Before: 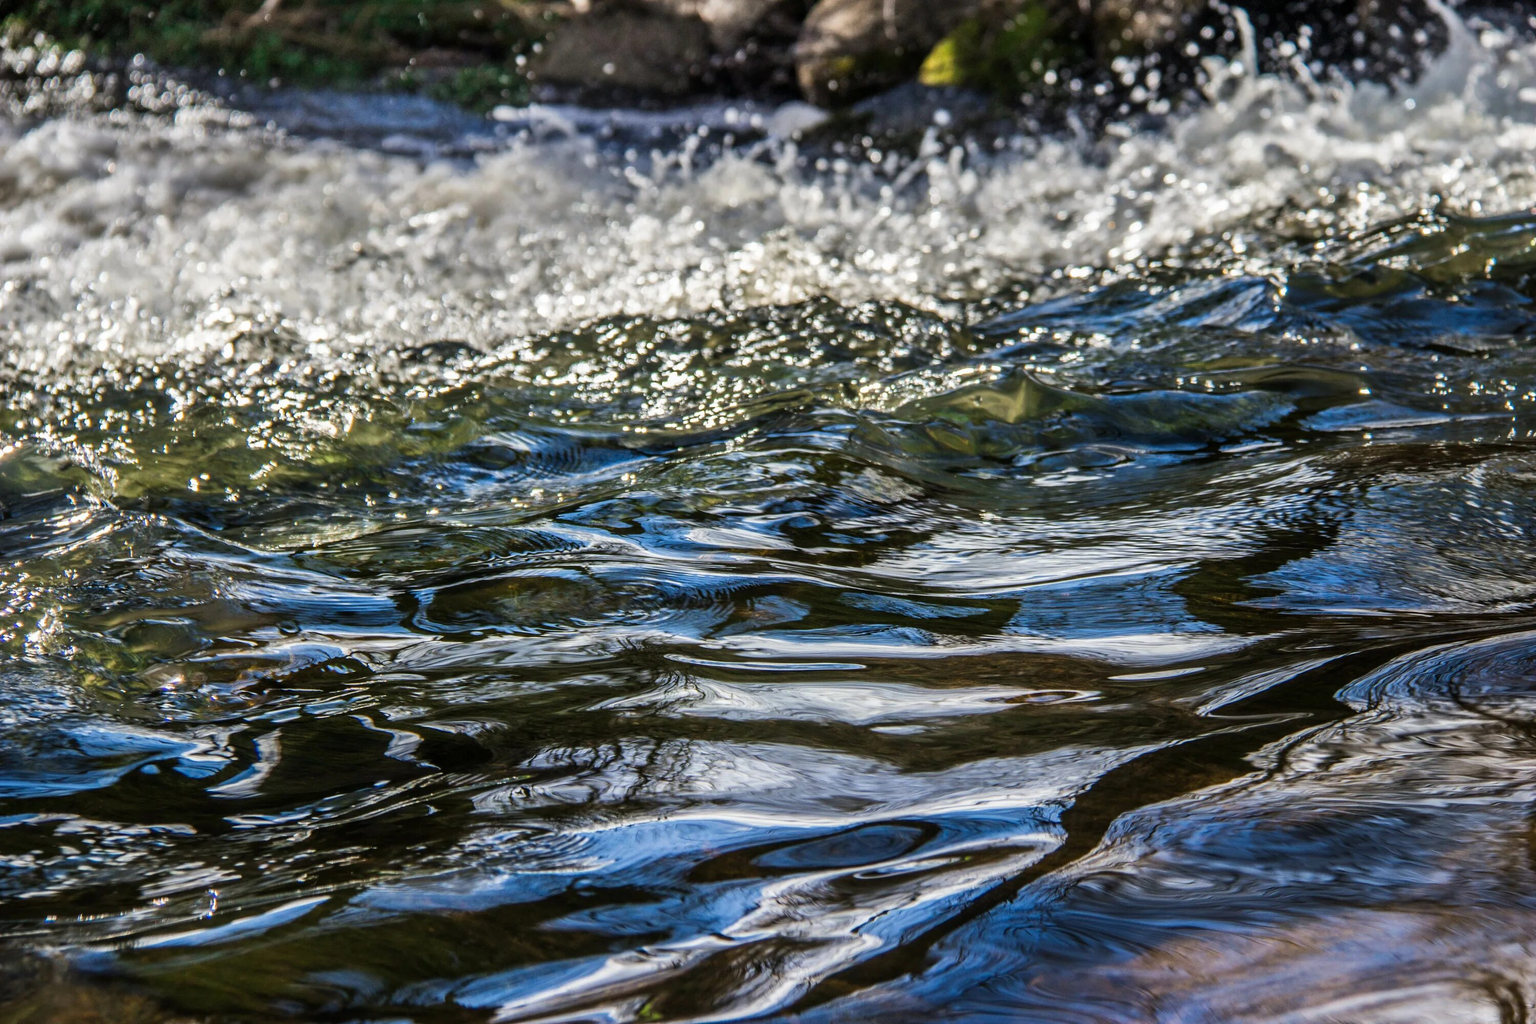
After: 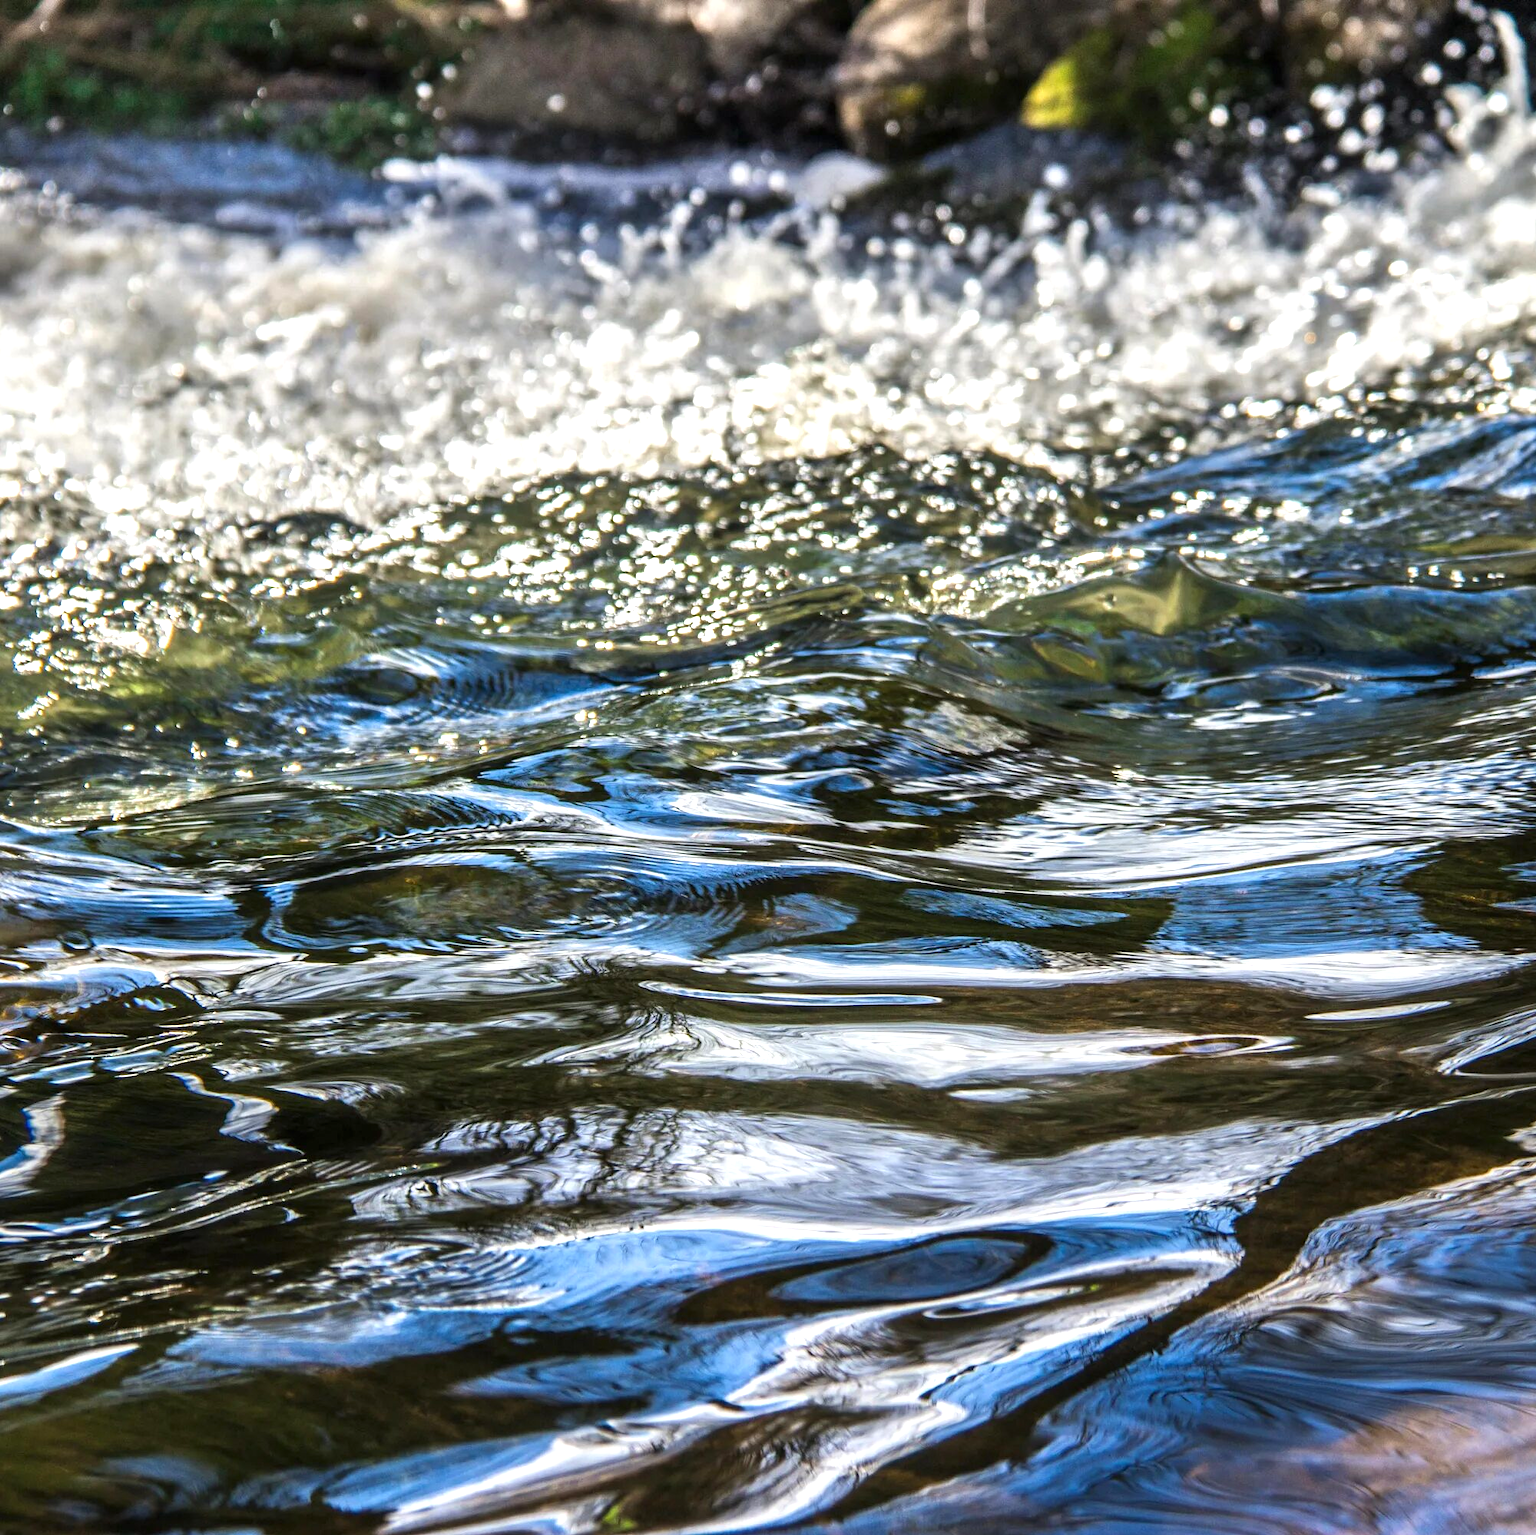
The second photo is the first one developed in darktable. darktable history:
crop and rotate: left 15.546%, right 17.787%
exposure: black level correction 0, exposure 0.7 EV, compensate exposure bias true, compensate highlight preservation false
